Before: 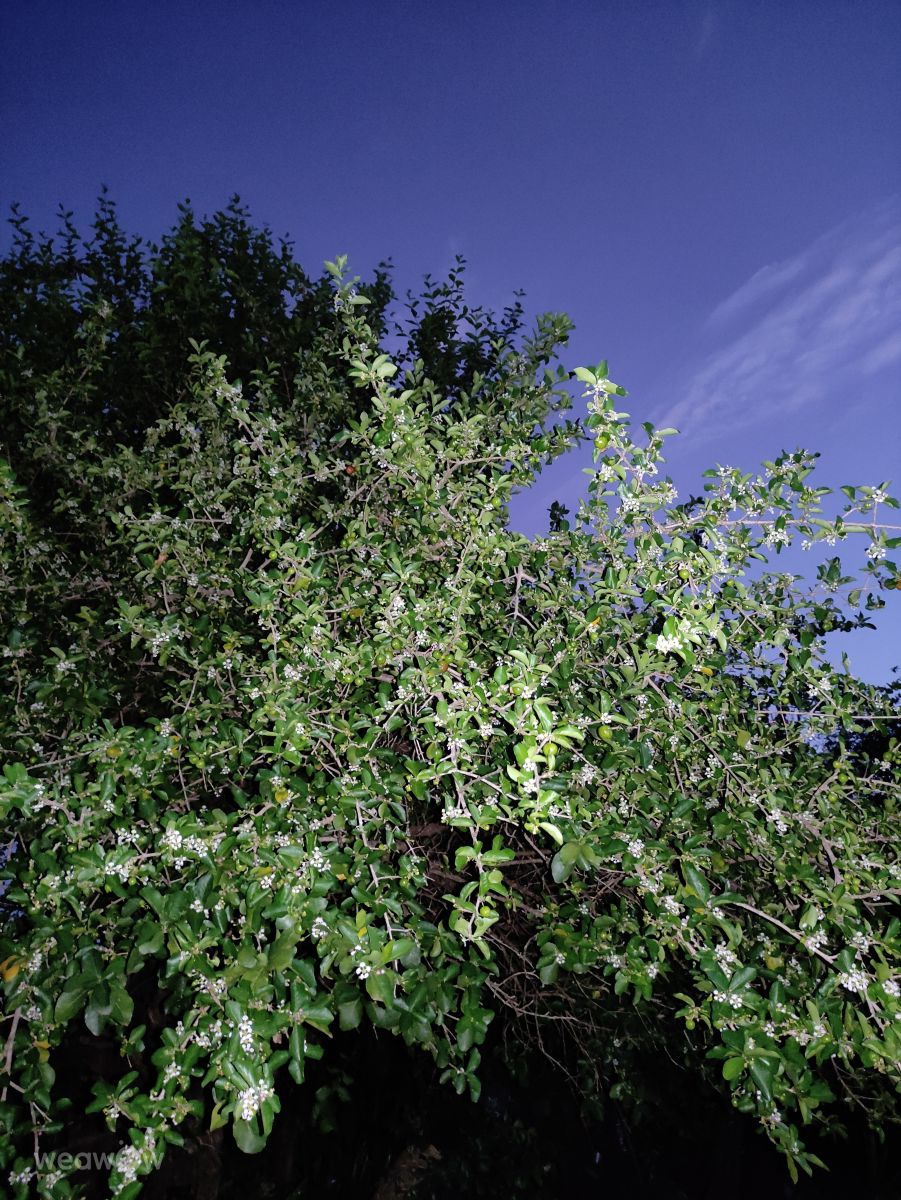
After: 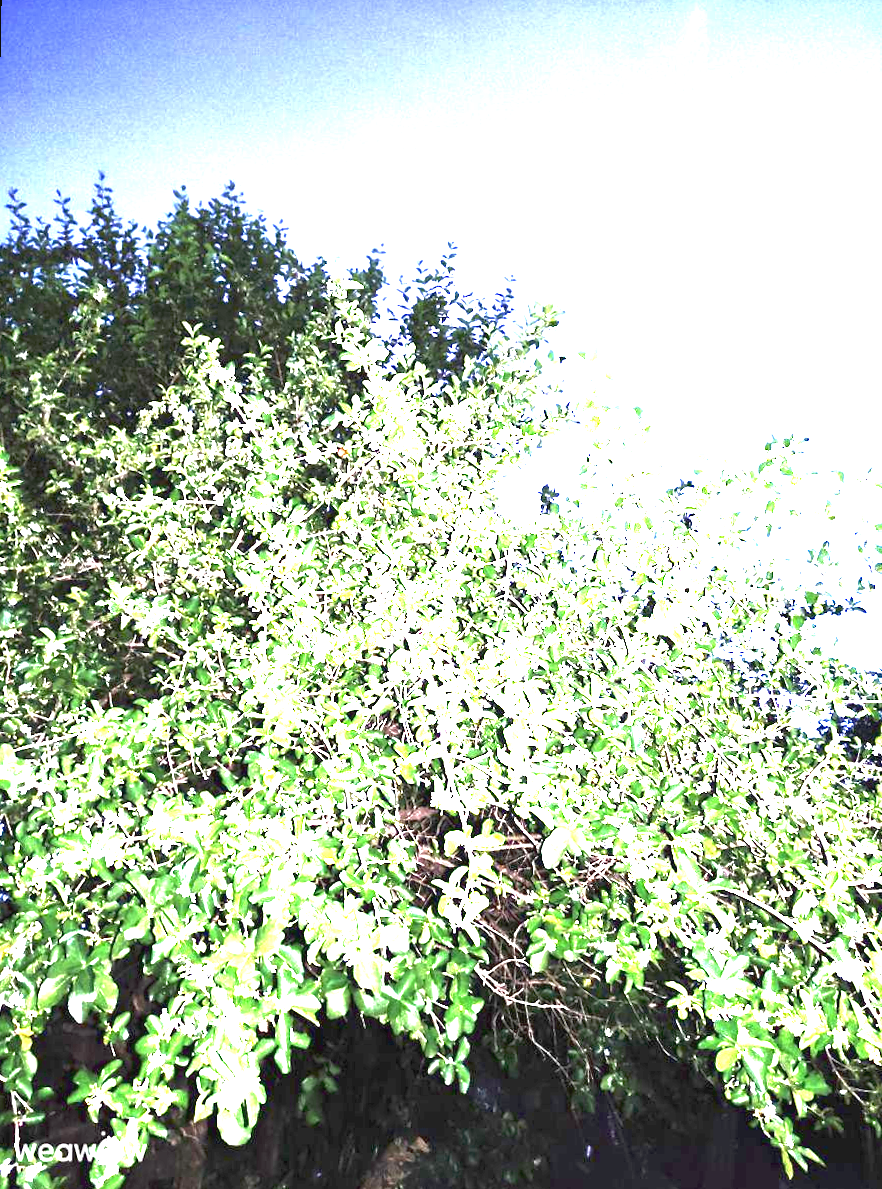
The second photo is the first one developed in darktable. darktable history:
tone curve: curves: ch0 [(0, 0) (0.568, 0.517) (0.8, 0.717) (1, 1)]
exposure: black level correction 0, exposure 4 EV, compensate exposure bias true, compensate highlight preservation false
rotate and perspective: rotation 0.226°, lens shift (vertical) -0.042, crop left 0.023, crop right 0.982, crop top 0.006, crop bottom 0.994
